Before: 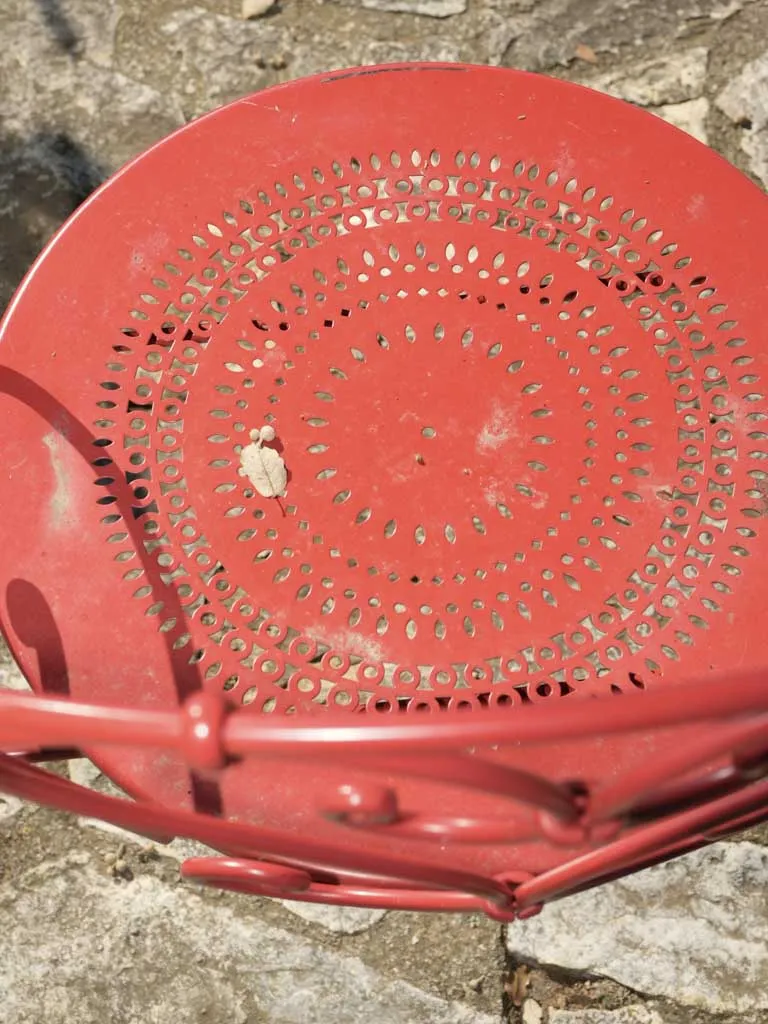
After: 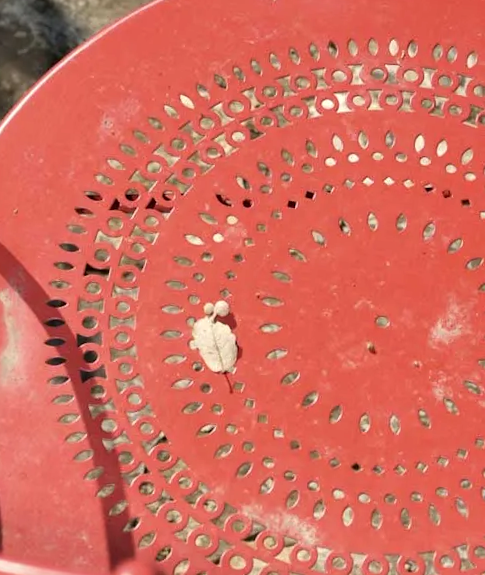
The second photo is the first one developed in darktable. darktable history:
local contrast: mode bilateral grid, contrast 25, coarseness 50, detail 123%, midtone range 0.2
crop and rotate: angle -4.99°, left 2.122%, top 6.945%, right 27.566%, bottom 30.519%
